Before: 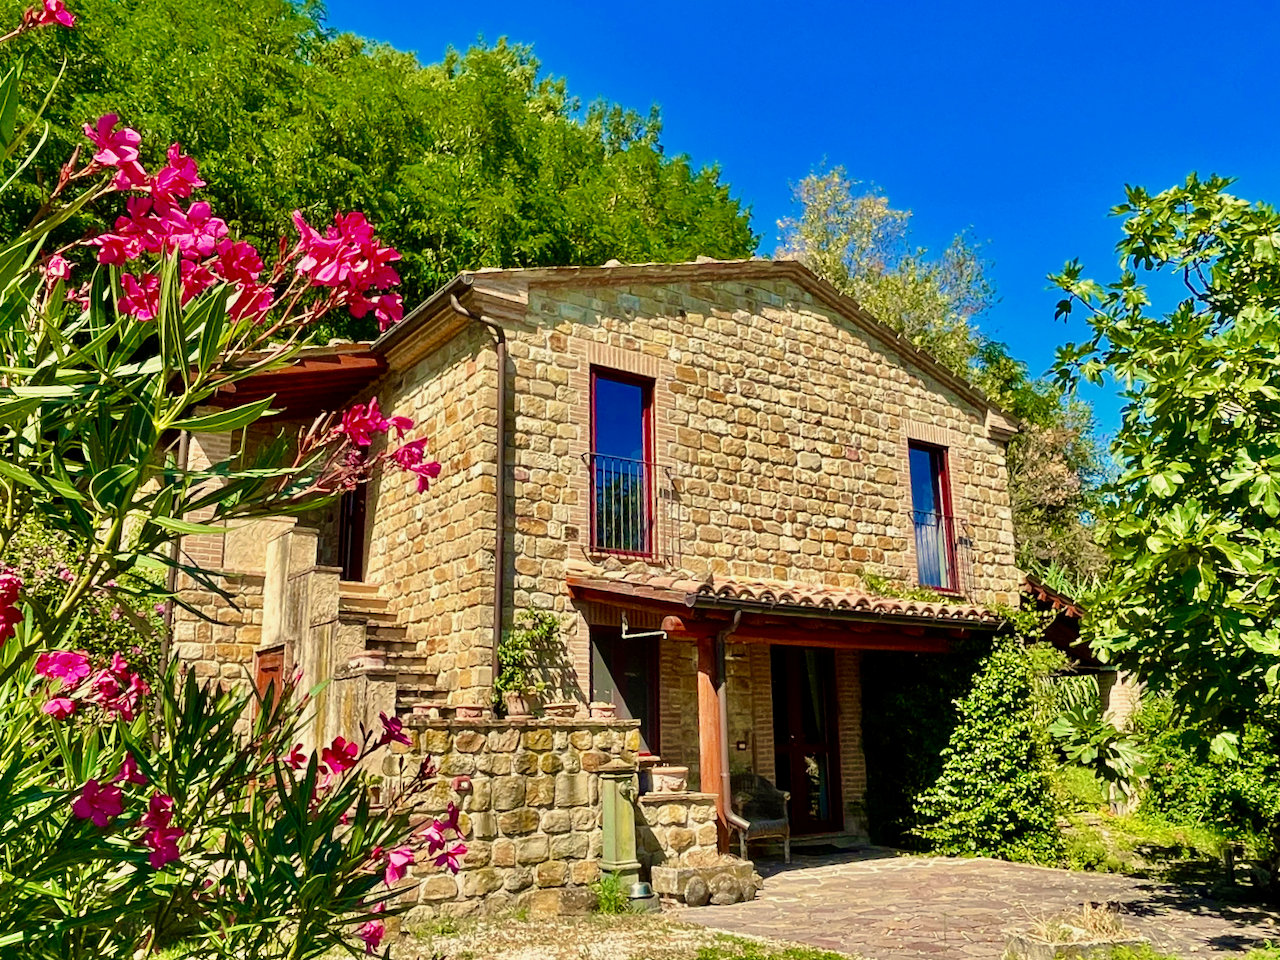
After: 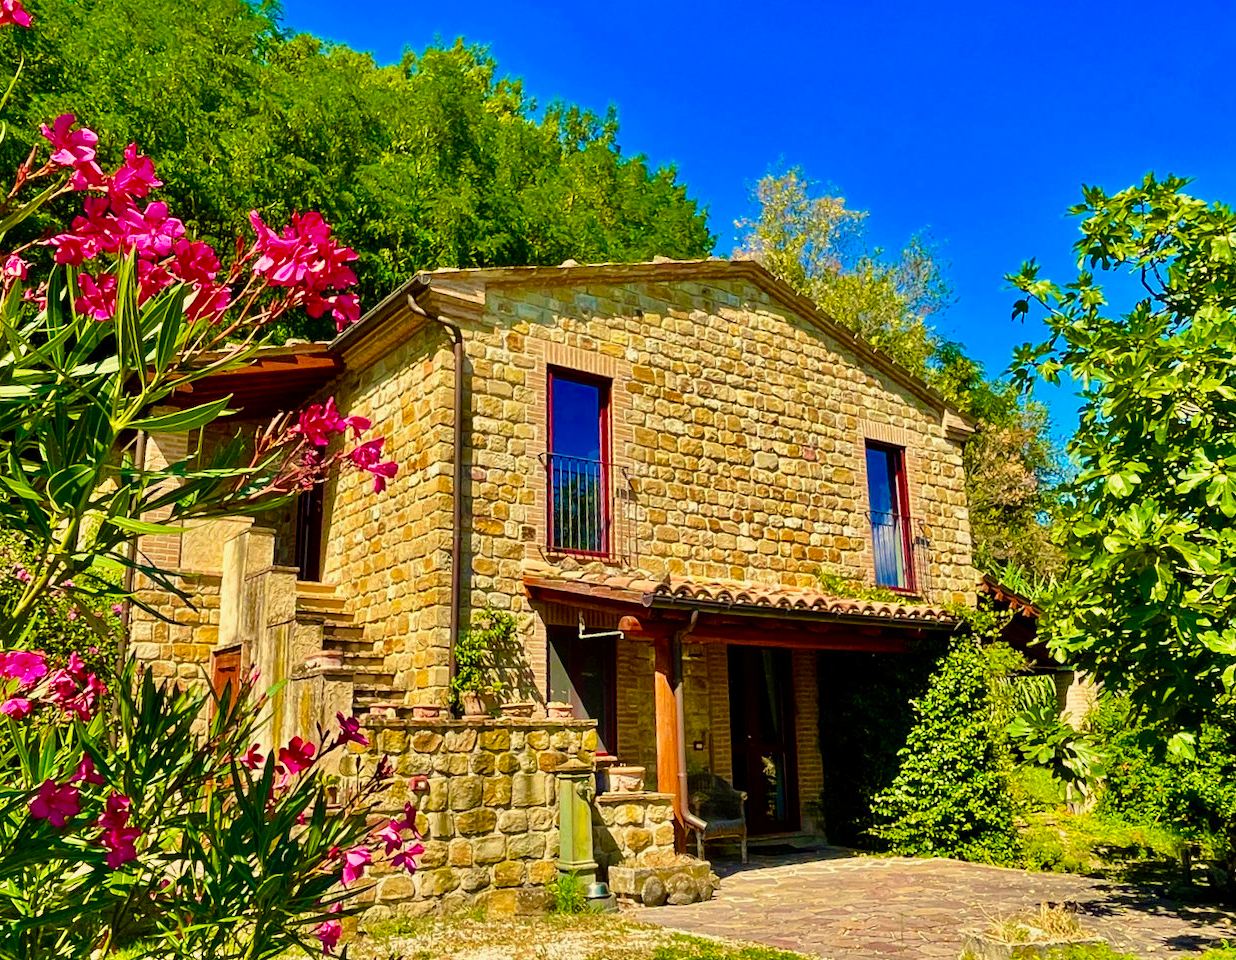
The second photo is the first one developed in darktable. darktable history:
crop and rotate: left 3.405%
color balance rgb: perceptual saturation grading › global saturation 30.973%, global vibrance 20%
